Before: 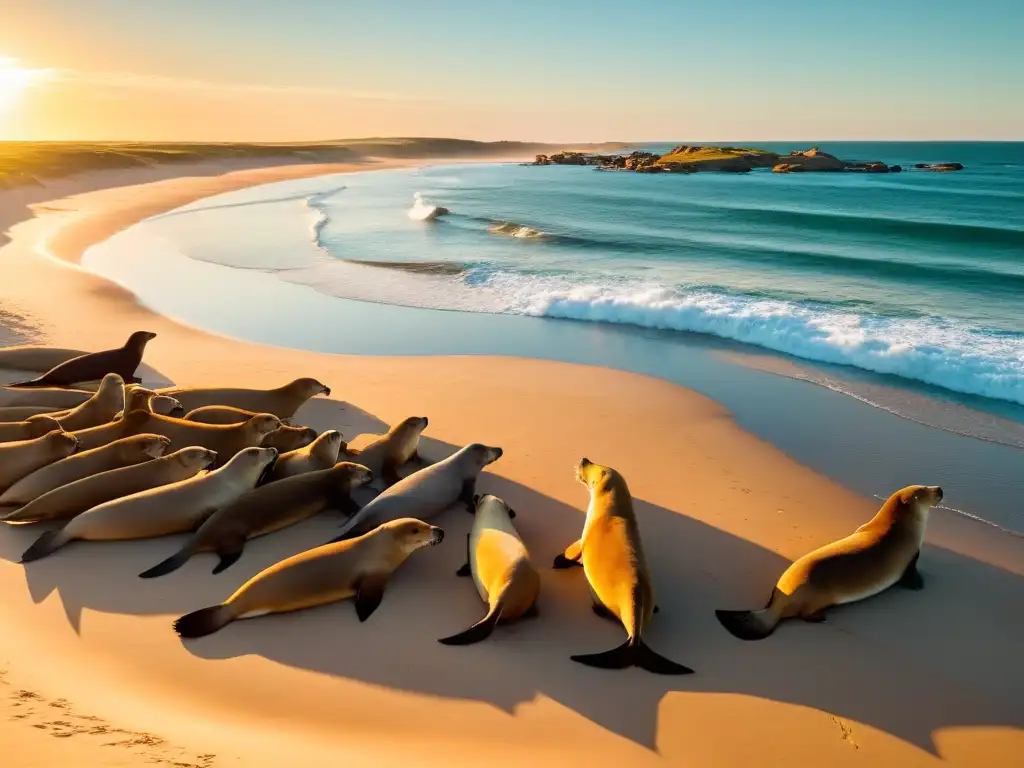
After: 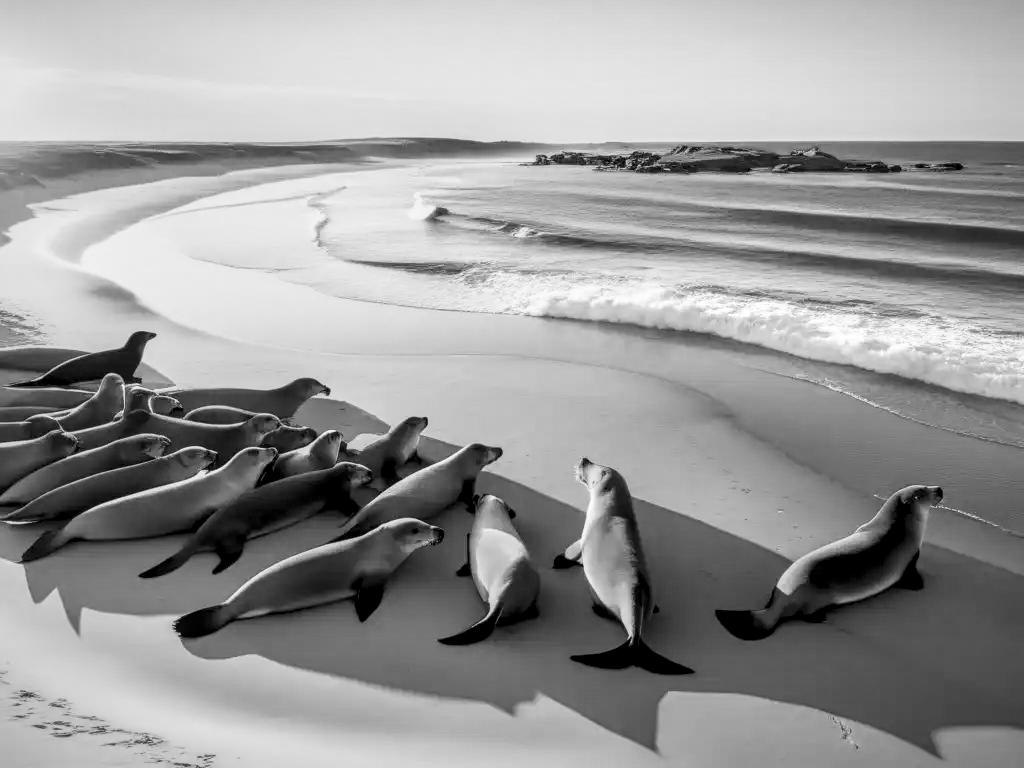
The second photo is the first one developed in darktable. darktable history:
local contrast: highlights 62%, detail 143%, midtone range 0.428
base curve: curves: ch0 [(0, 0) (0.088, 0.125) (0.176, 0.251) (0.354, 0.501) (0.613, 0.749) (1, 0.877)]
vignetting: fall-off start 88.29%, fall-off radius 43.58%, brightness -0.203, width/height ratio 1.165
color calibration: output gray [0.22, 0.42, 0.37, 0], illuminant Planckian (black body), adaptation linear Bradford (ICC v4), x 0.362, y 0.366, temperature 4516.77 K
